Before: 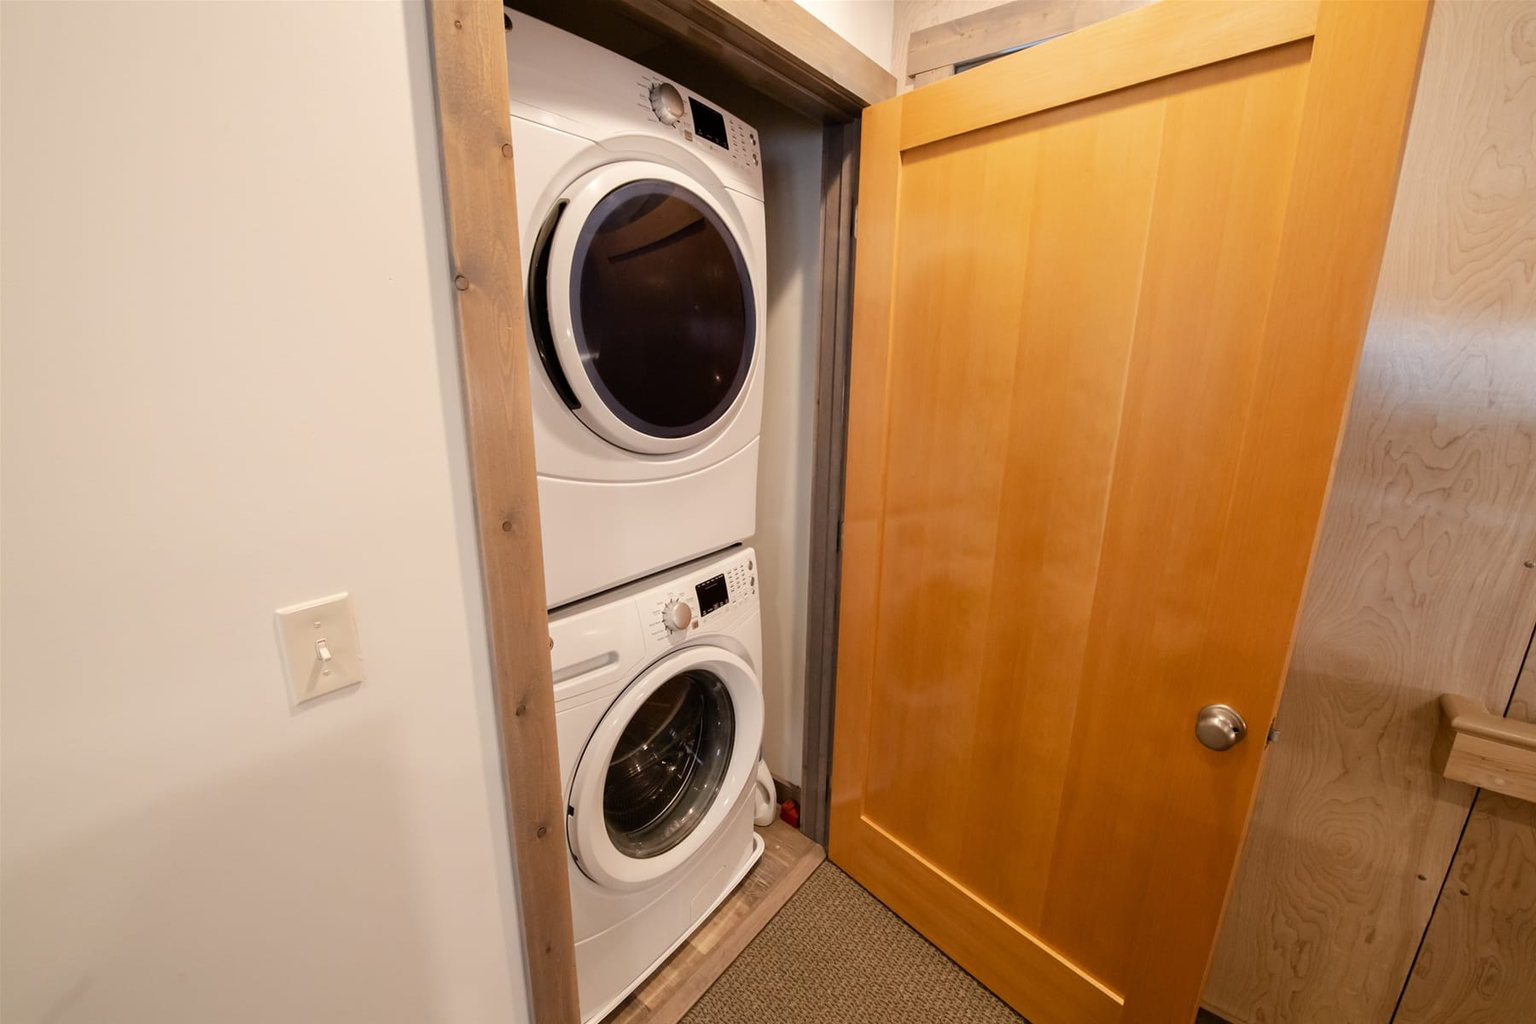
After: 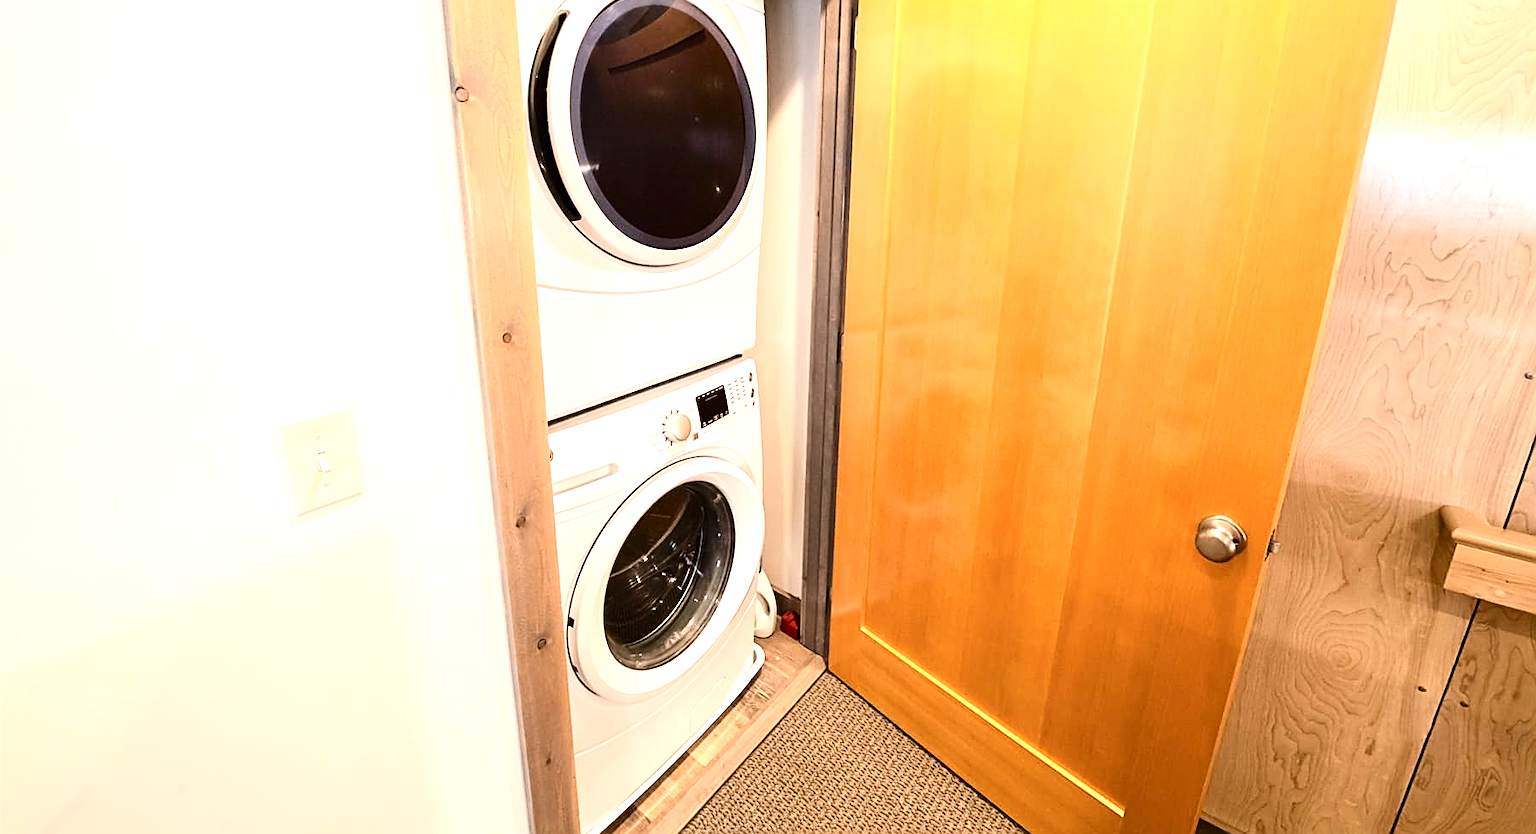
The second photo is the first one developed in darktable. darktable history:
exposure: black level correction 0, exposure 1.343 EV, compensate highlight preservation false
sharpen: amount 0.738
crop and rotate: top 18.437%
contrast brightness saturation: contrast 0.223
